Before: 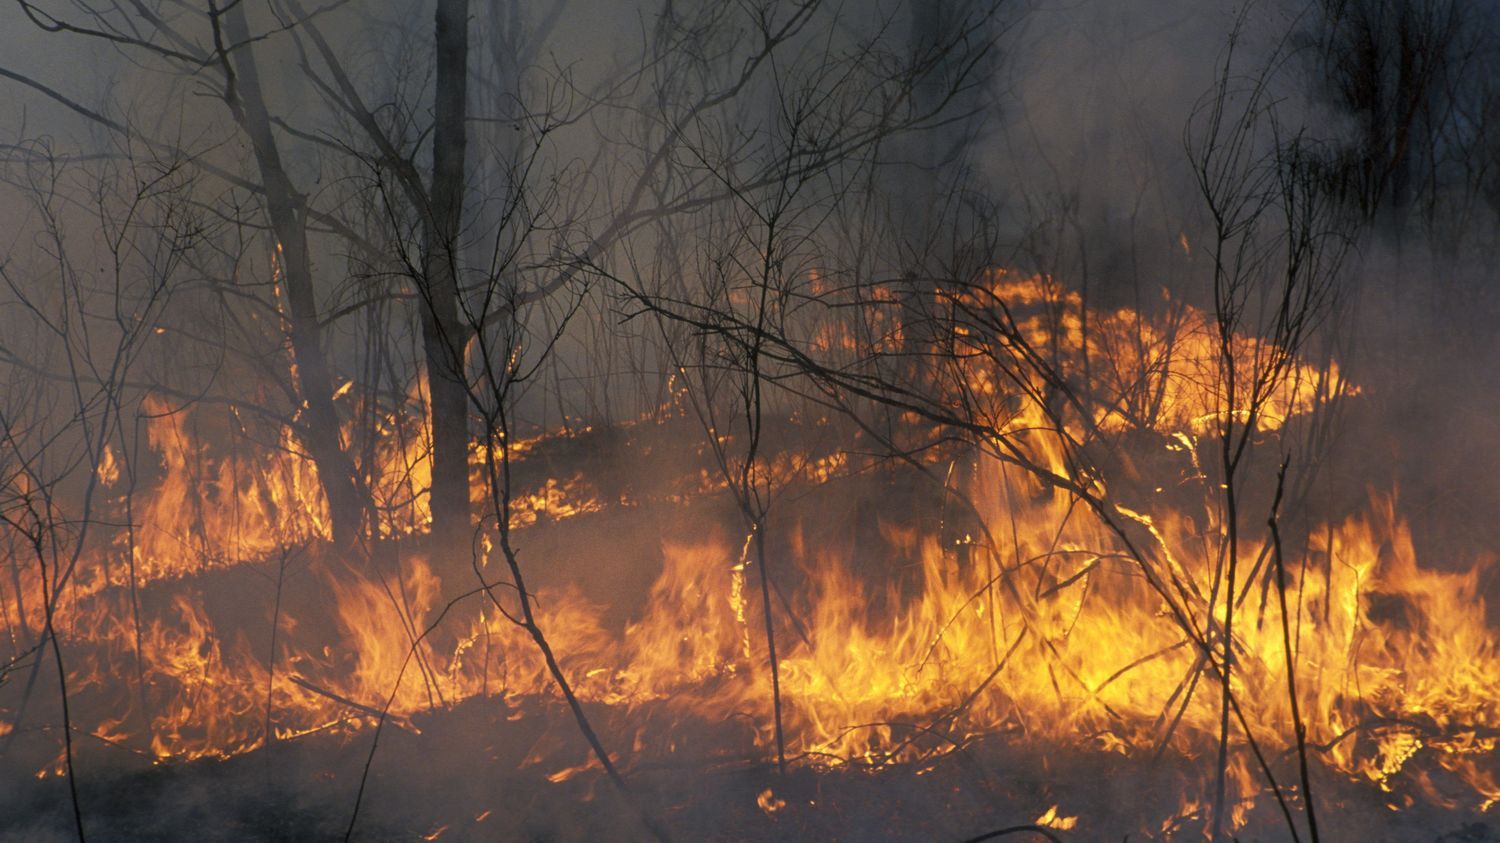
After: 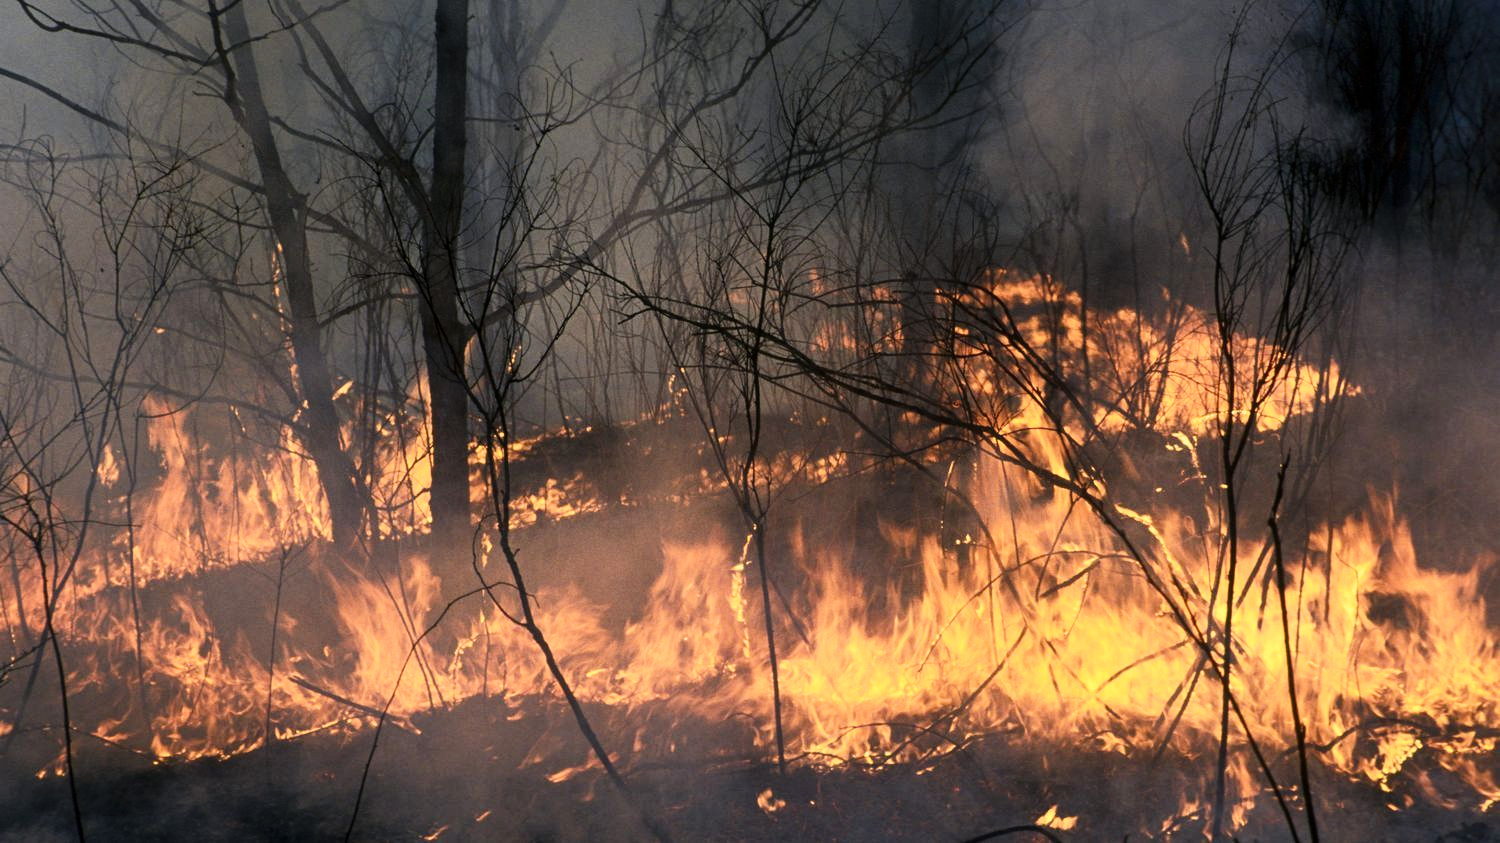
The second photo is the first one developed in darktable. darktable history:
exposure: exposure 0.559 EV, compensate highlight preservation false
contrast brightness saturation: contrast 0.28
filmic rgb: hardness 4.17
